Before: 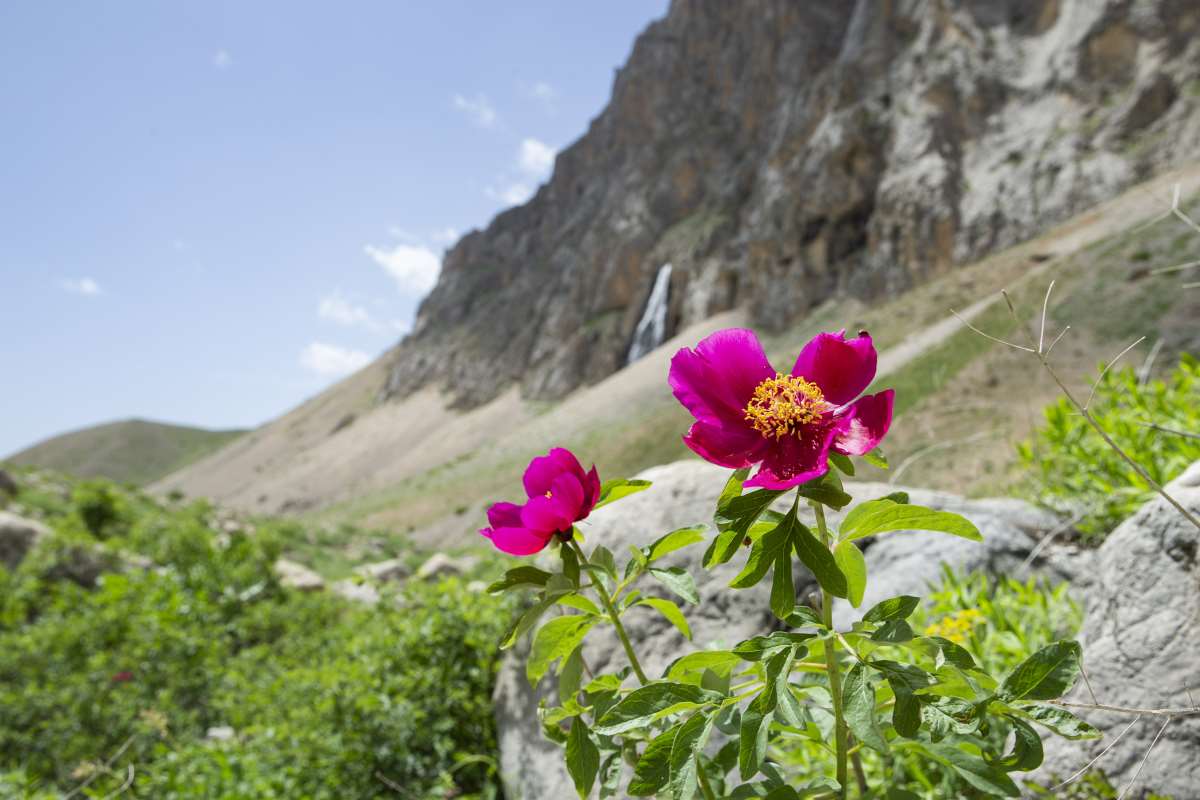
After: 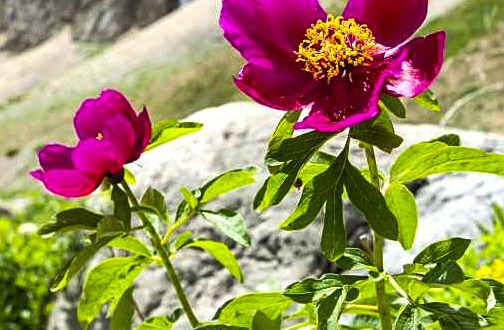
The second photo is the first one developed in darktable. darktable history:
crop: left 37.461%, top 44.843%, right 20.526%, bottom 13.84%
sharpen: on, module defaults
exposure: black level correction 0.001, exposure 0.498 EV, compensate highlight preservation false
local contrast: detail 116%
color balance rgb: perceptual saturation grading › global saturation 31.067%, perceptual brilliance grading › highlights 3.409%, perceptual brilliance grading › mid-tones -17.094%, perceptual brilliance grading › shadows -41.611%, global vibrance 20%
